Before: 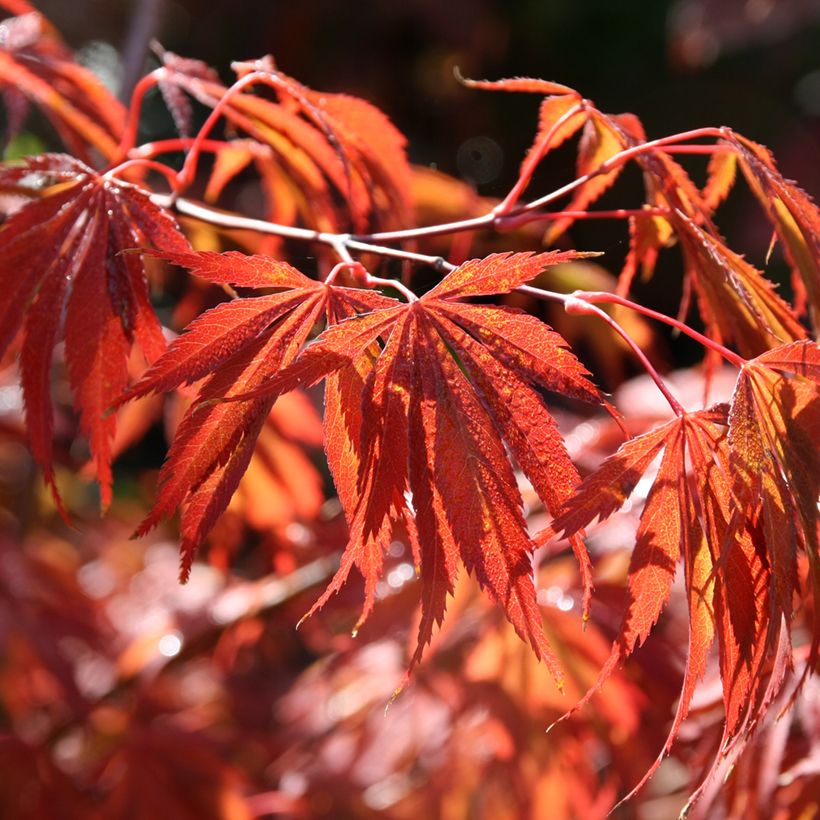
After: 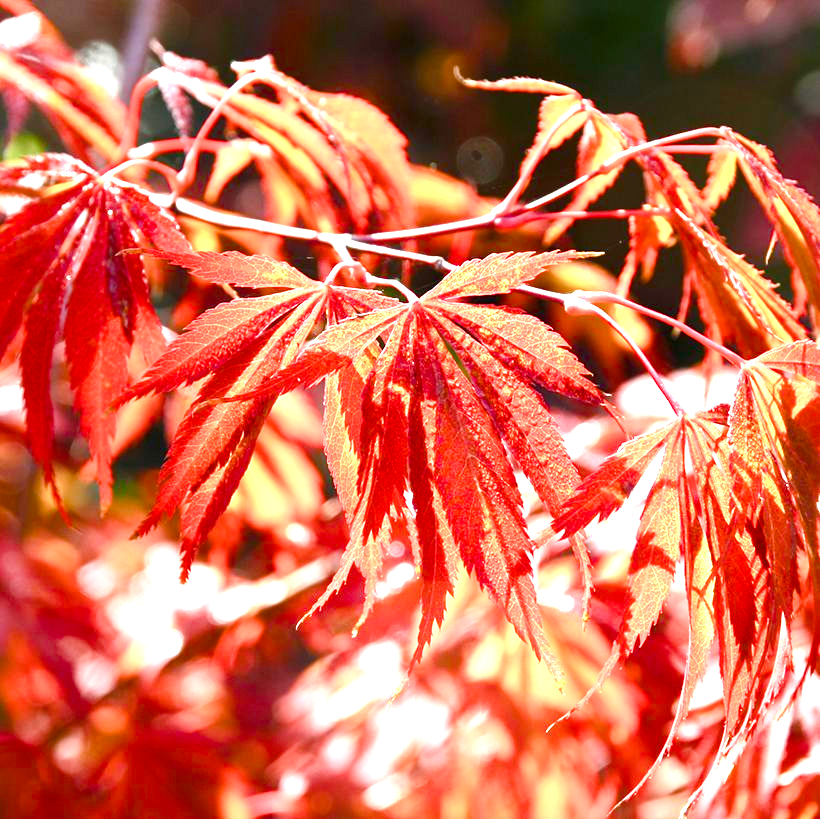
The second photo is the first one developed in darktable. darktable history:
crop: bottom 0.067%
exposure: black level correction 0, exposure 1.741 EV, compensate exposure bias true, compensate highlight preservation false
color balance rgb: perceptual saturation grading › global saturation 0.349%, perceptual saturation grading › highlights -16.939%, perceptual saturation grading › mid-tones 33.794%, perceptual saturation grading › shadows 50.39%, global vibrance 18.548%
